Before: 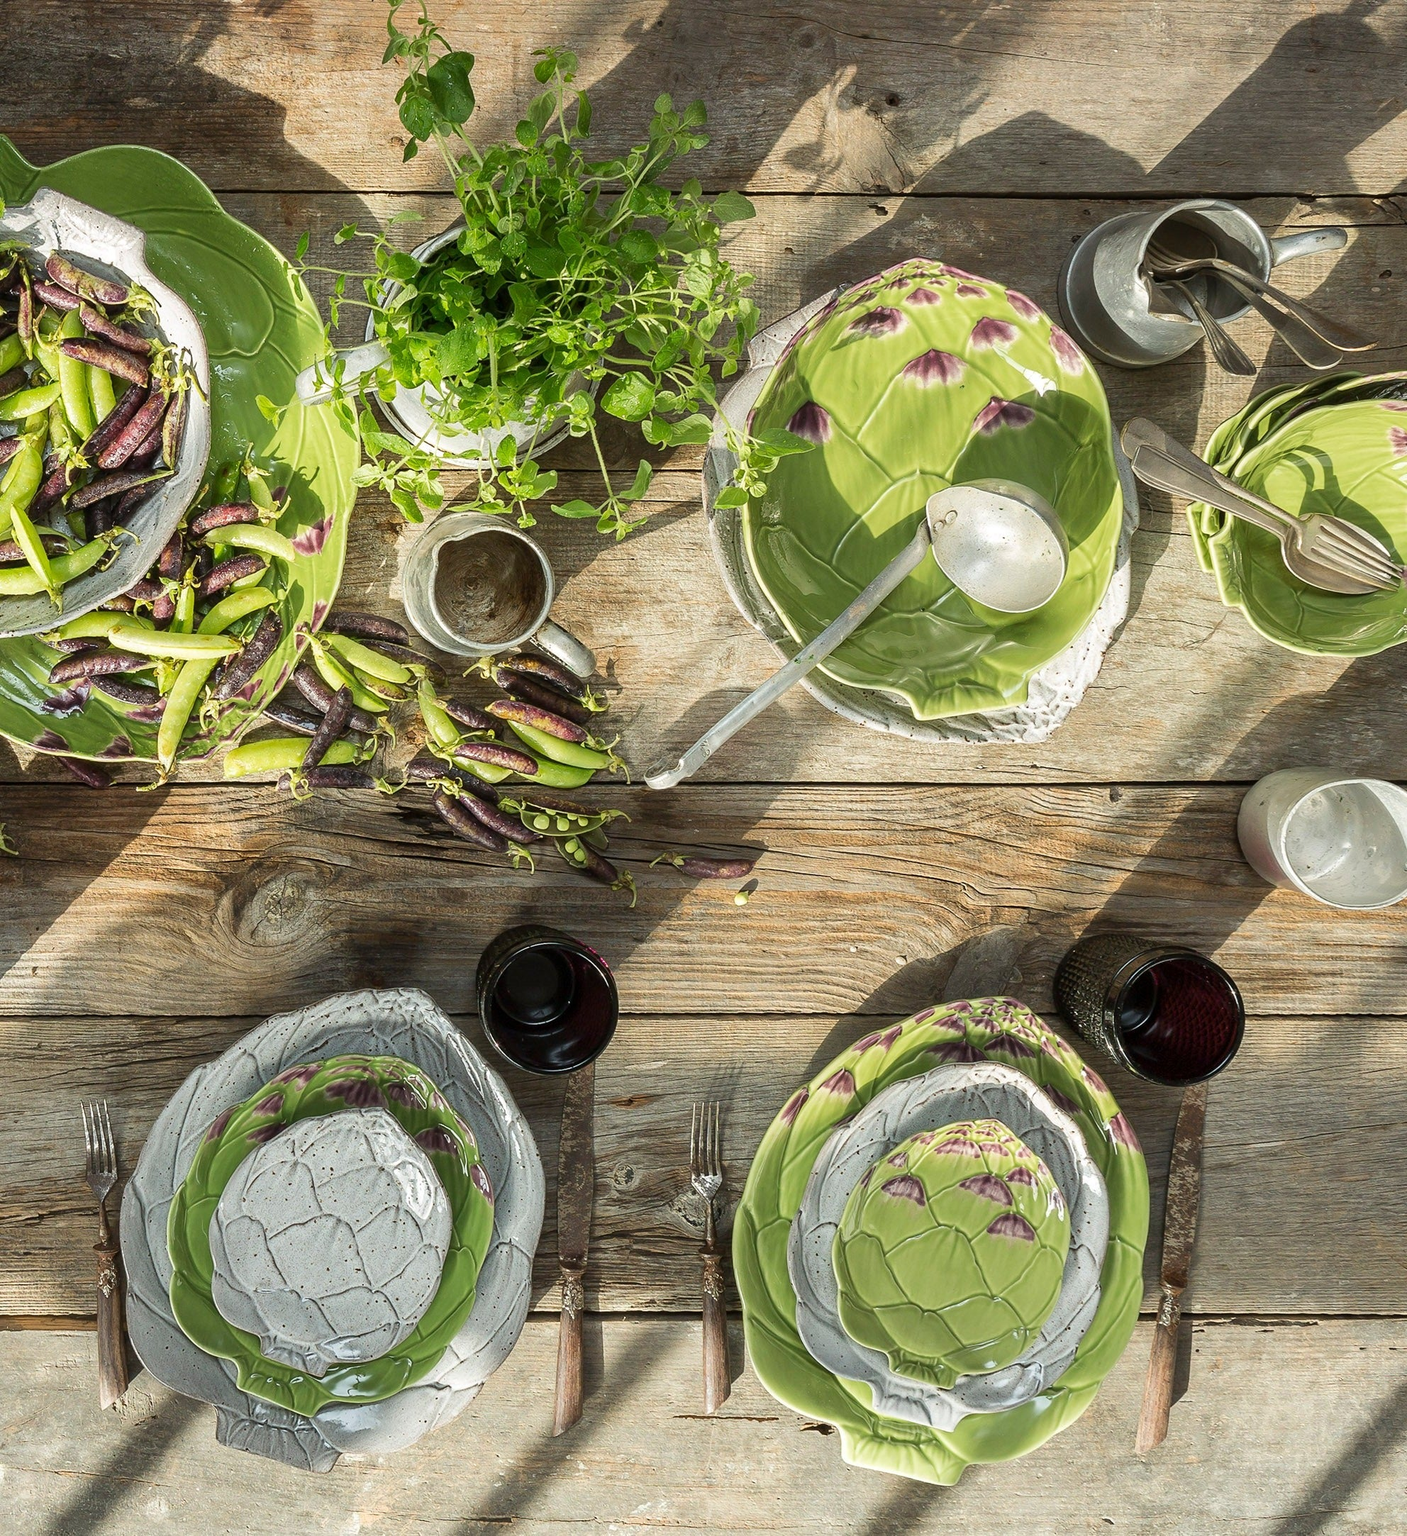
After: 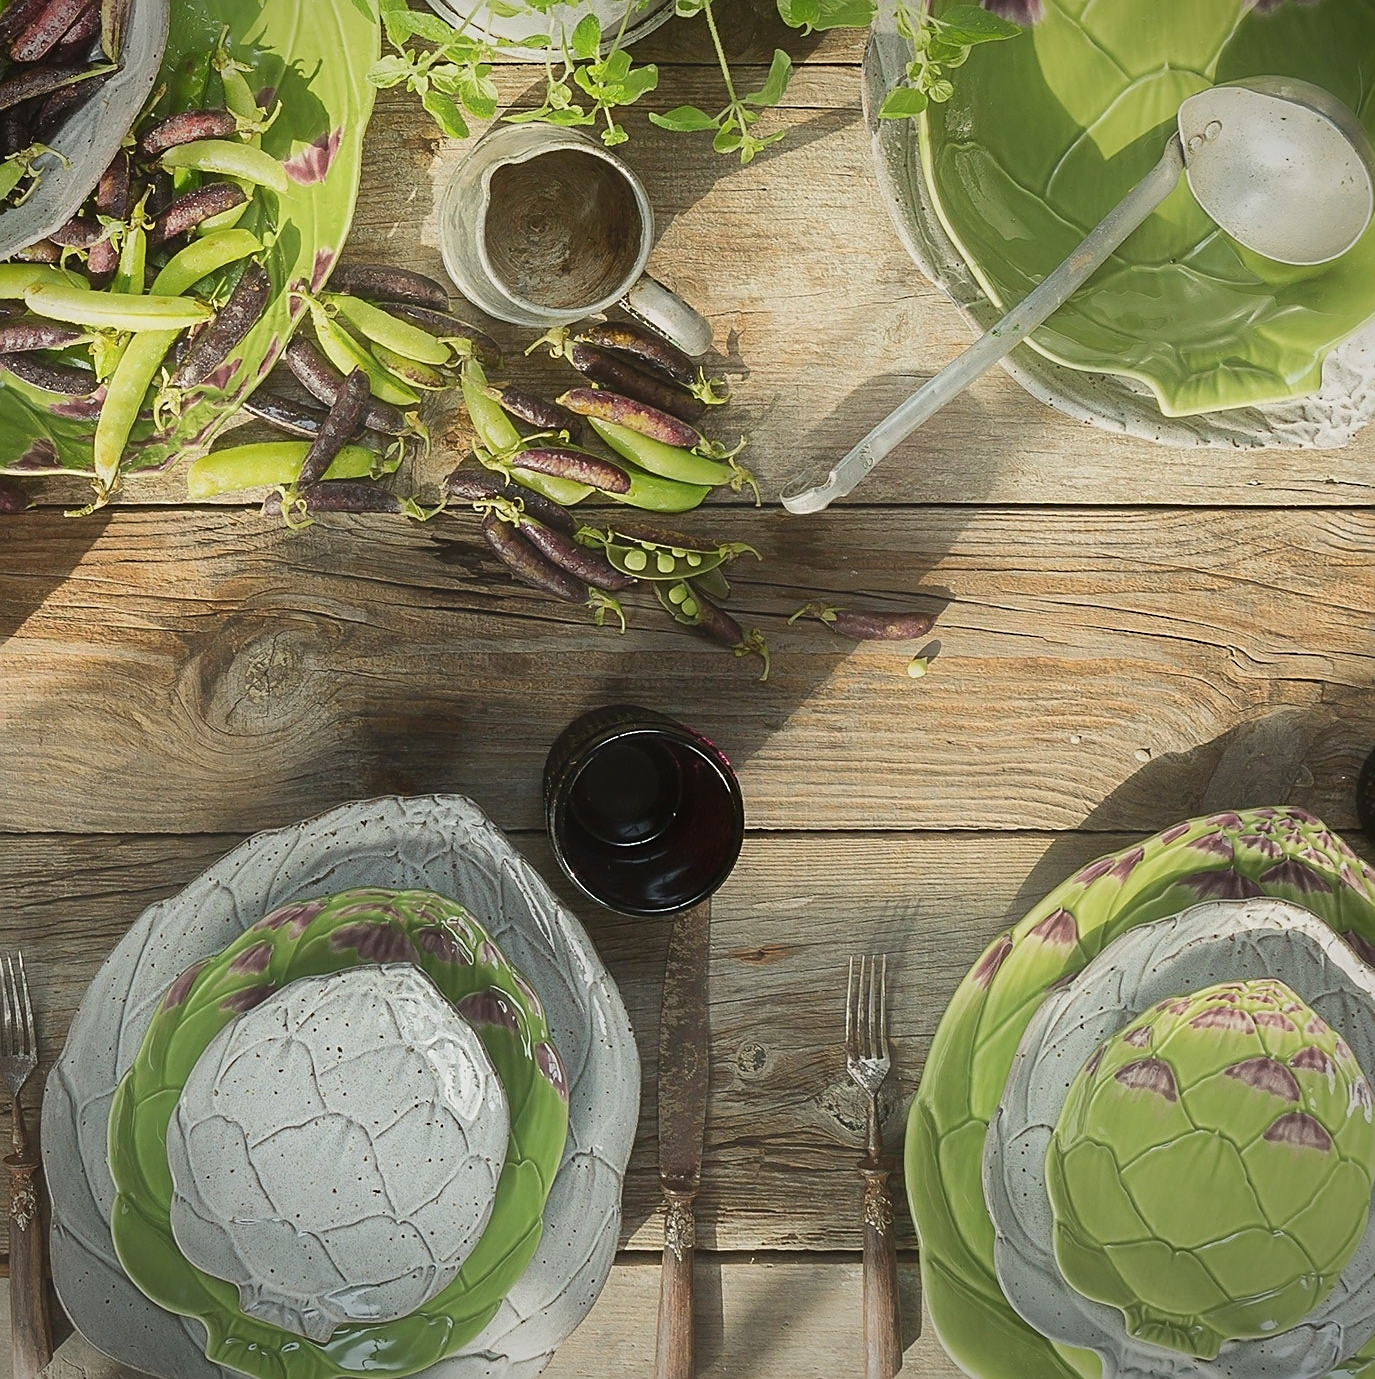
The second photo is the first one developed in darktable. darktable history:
sharpen: on, module defaults
crop: left 6.488%, top 27.668%, right 24.183%, bottom 8.656%
contrast equalizer: octaves 7, y [[0.6 ×6], [0.55 ×6], [0 ×6], [0 ×6], [0 ×6]], mix -1
vignetting: fall-off start 97.23%, saturation -0.024, center (-0.033, -0.042), width/height ratio 1.179, unbound false
